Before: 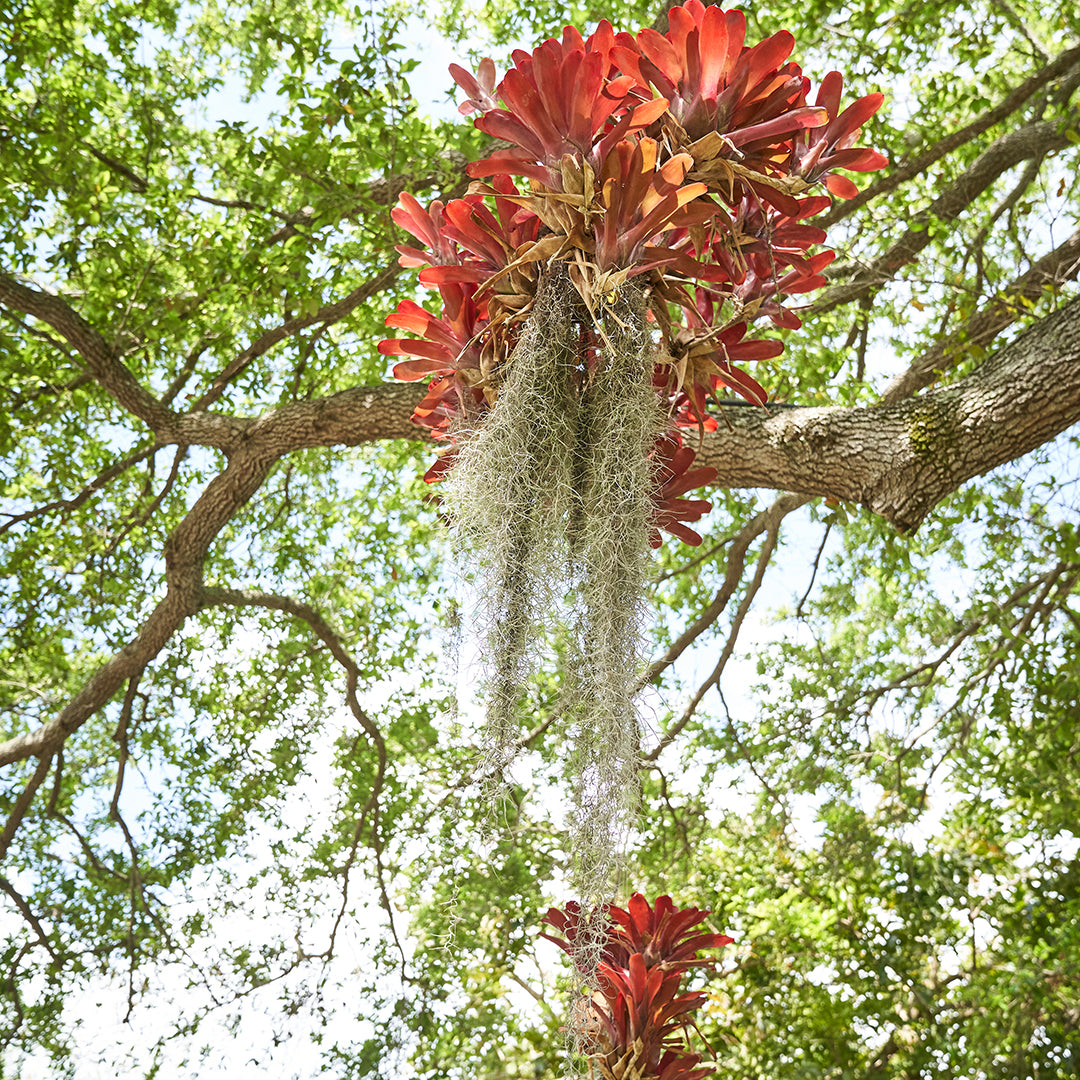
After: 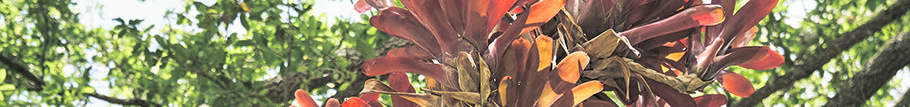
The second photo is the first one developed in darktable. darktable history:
split-toning: shadows › hue 201.6°, shadows › saturation 0.16, highlights › hue 50.4°, highlights › saturation 0.2, balance -49.9
tone equalizer: on, module defaults
crop and rotate: left 9.644%, top 9.491%, right 6.021%, bottom 80.509%
